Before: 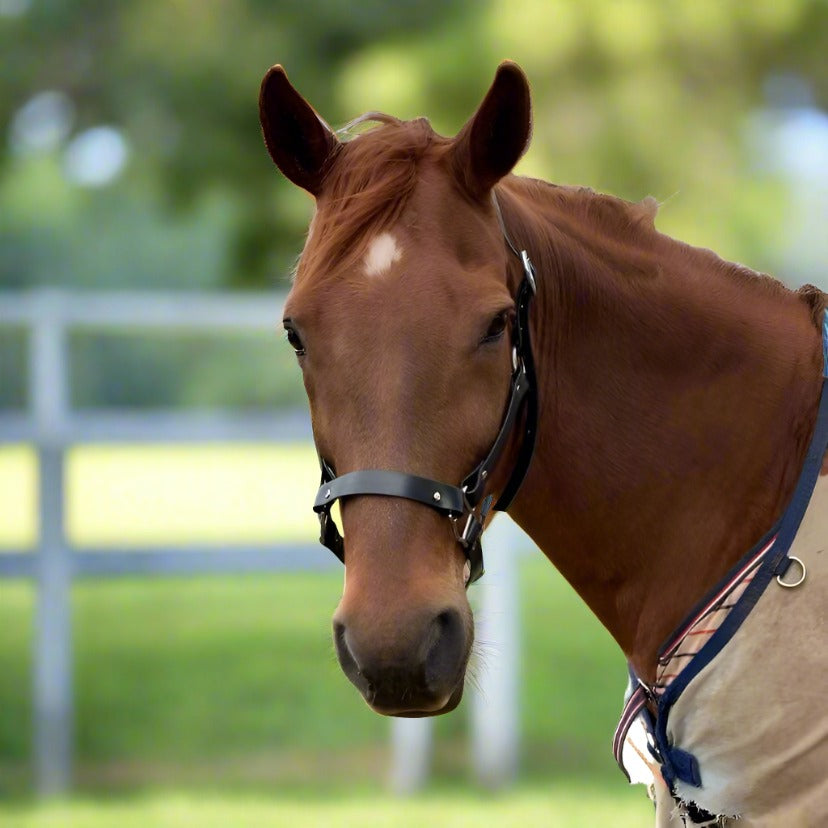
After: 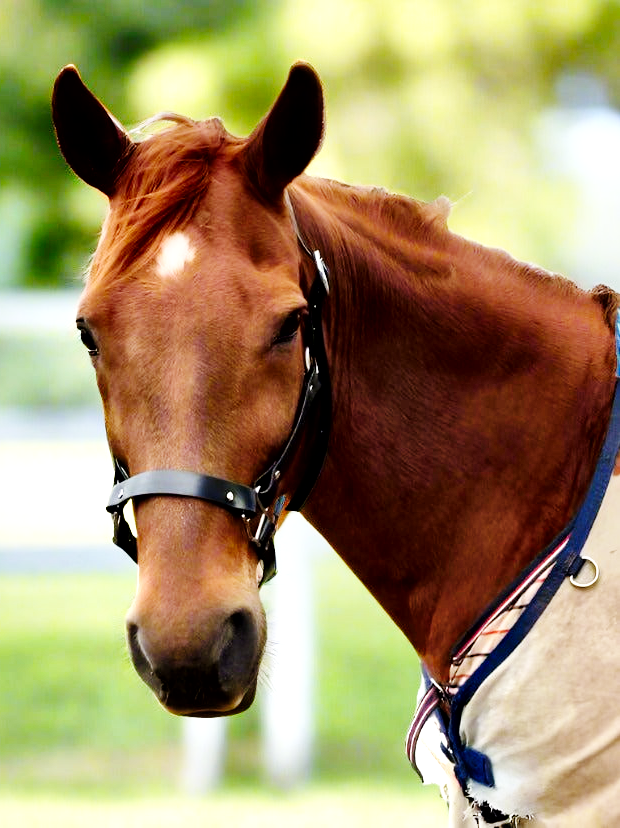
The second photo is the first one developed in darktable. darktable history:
local contrast: mode bilateral grid, contrast 20, coarseness 50, detail 162%, midtone range 0.2
base curve: curves: ch0 [(0, 0) (0, 0) (0.002, 0.001) (0.008, 0.003) (0.019, 0.011) (0.037, 0.037) (0.064, 0.11) (0.102, 0.232) (0.152, 0.379) (0.216, 0.524) (0.296, 0.665) (0.394, 0.789) (0.512, 0.881) (0.651, 0.945) (0.813, 0.986) (1, 1)], preserve colors none
crop and rotate: left 25.091%
